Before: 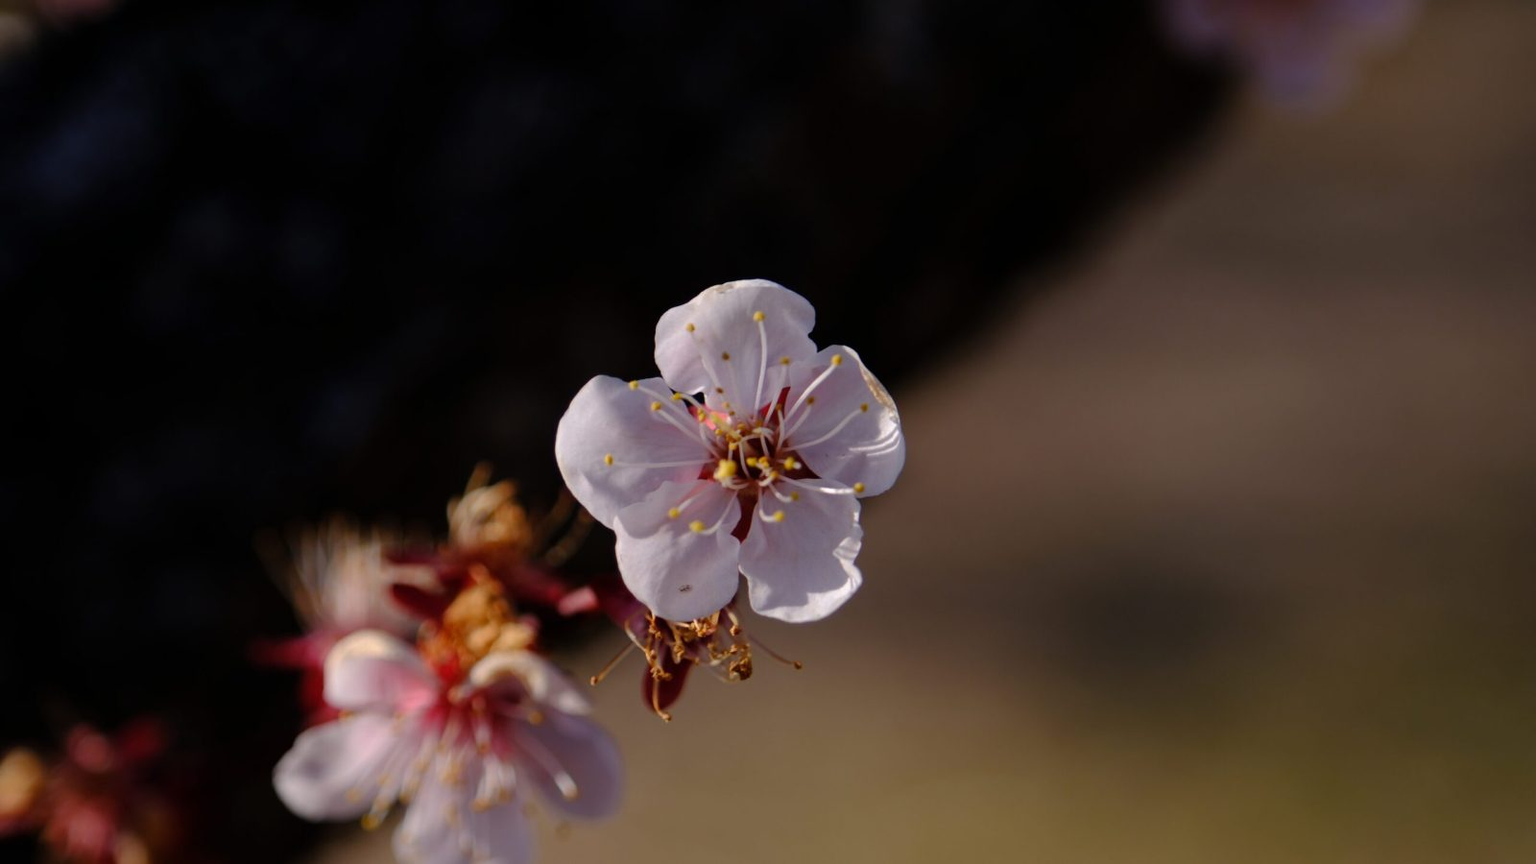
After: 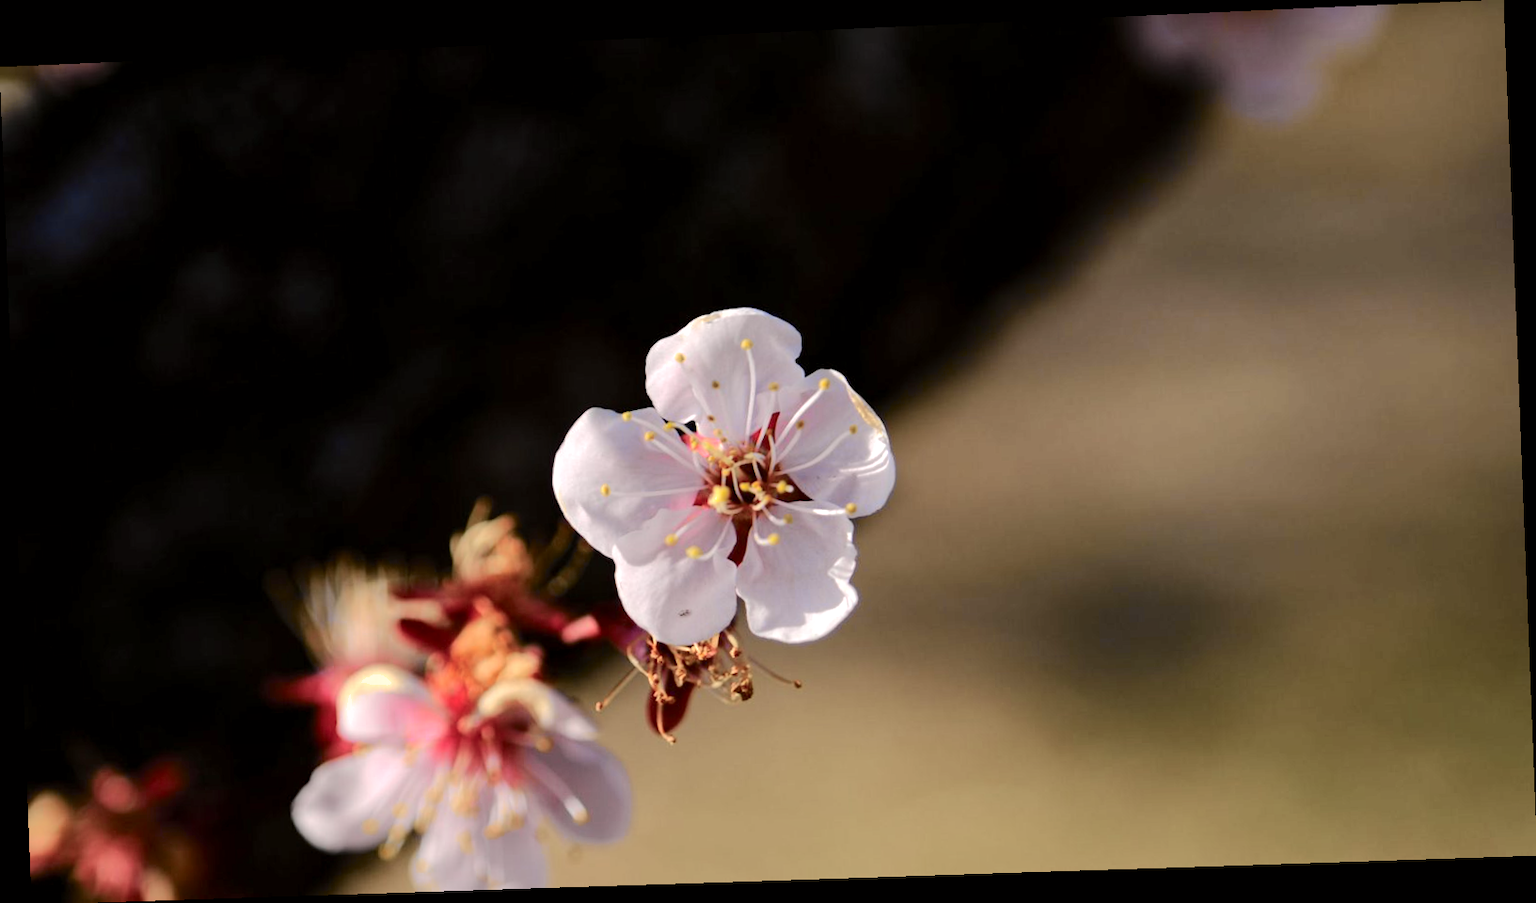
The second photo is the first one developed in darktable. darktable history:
rotate and perspective: rotation -2.22°, lens shift (horizontal) -0.022, automatic cropping off
shadows and highlights: shadows 30
tone curve: curves: ch0 [(0.014, 0) (0.13, 0.09) (0.227, 0.211) (0.346, 0.388) (0.499, 0.598) (0.662, 0.76) (0.795, 0.846) (1, 0.969)]; ch1 [(0, 0) (0.366, 0.367) (0.447, 0.417) (0.473, 0.484) (0.504, 0.502) (0.525, 0.518) (0.564, 0.548) (0.639, 0.643) (1, 1)]; ch2 [(0, 0) (0.333, 0.346) (0.375, 0.375) (0.424, 0.43) (0.476, 0.498) (0.496, 0.505) (0.517, 0.515) (0.542, 0.564) (0.583, 0.6) (0.64, 0.622) (0.723, 0.676) (1, 1)], color space Lab, independent channels, preserve colors none
exposure: black level correction 0, exposure 0.9 EV, compensate highlight preservation false
